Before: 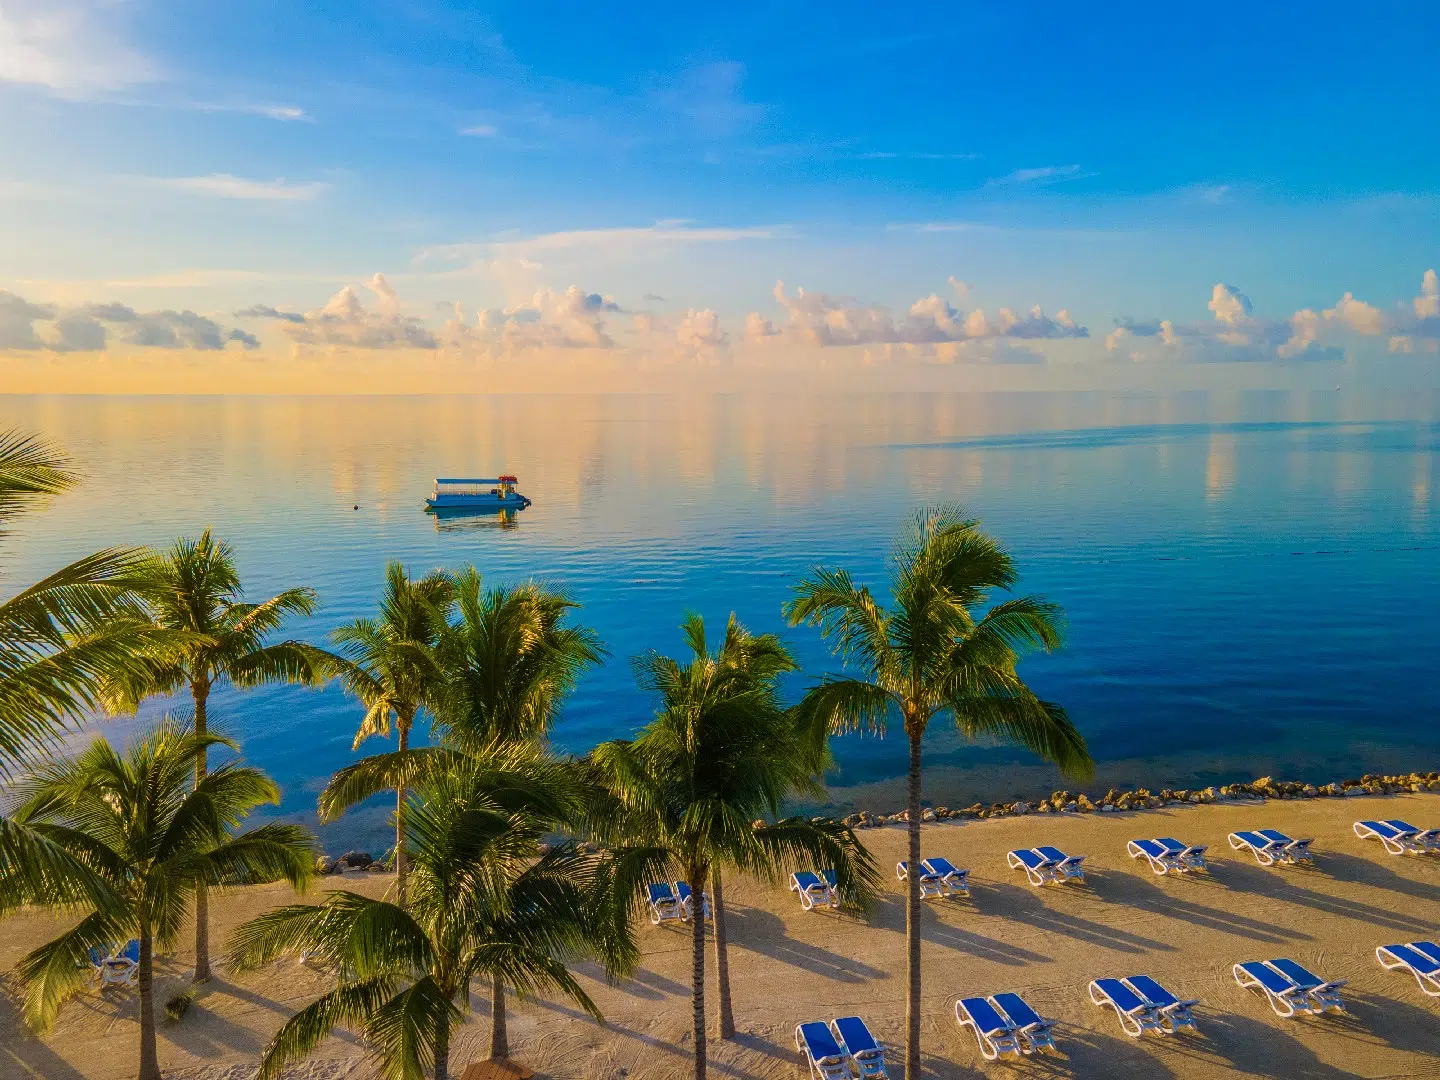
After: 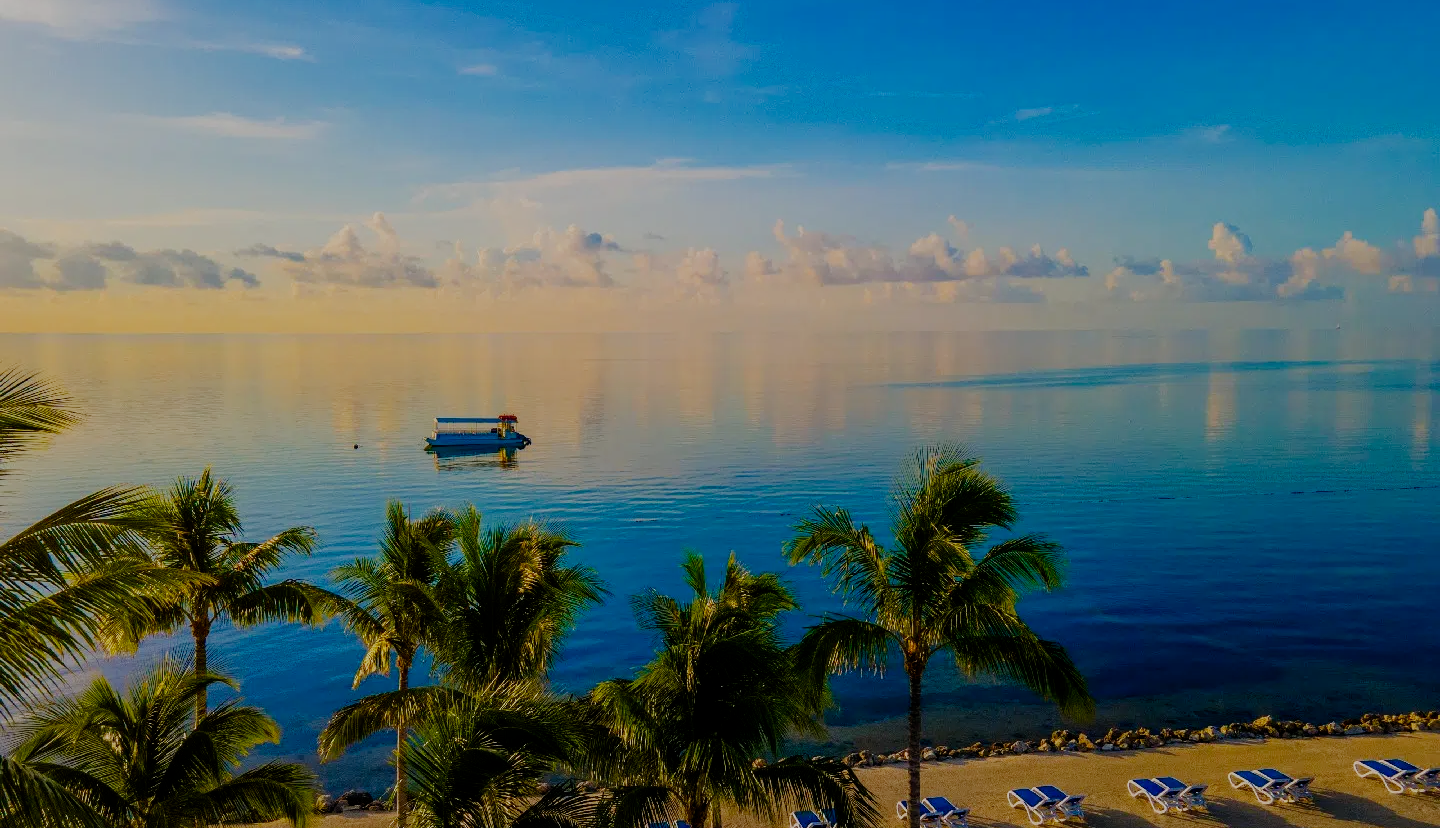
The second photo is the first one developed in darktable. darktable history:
filmic rgb: middle gray luminance 29%, black relative exposure -10.3 EV, white relative exposure 5.5 EV, threshold 6 EV, target black luminance 0%, hardness 3.95, latitude 2.04%, contrast 1.132, highlights saturation mix 5%, shadows ↔ highlights balance 15.11%, preserve chrominance no, color science v3 (2019), use custom middle-gray values true, iterations of high-quality reconstruction 0, enable highlight reconstruction true
crop: top 5.667%, bottom 17.637%
